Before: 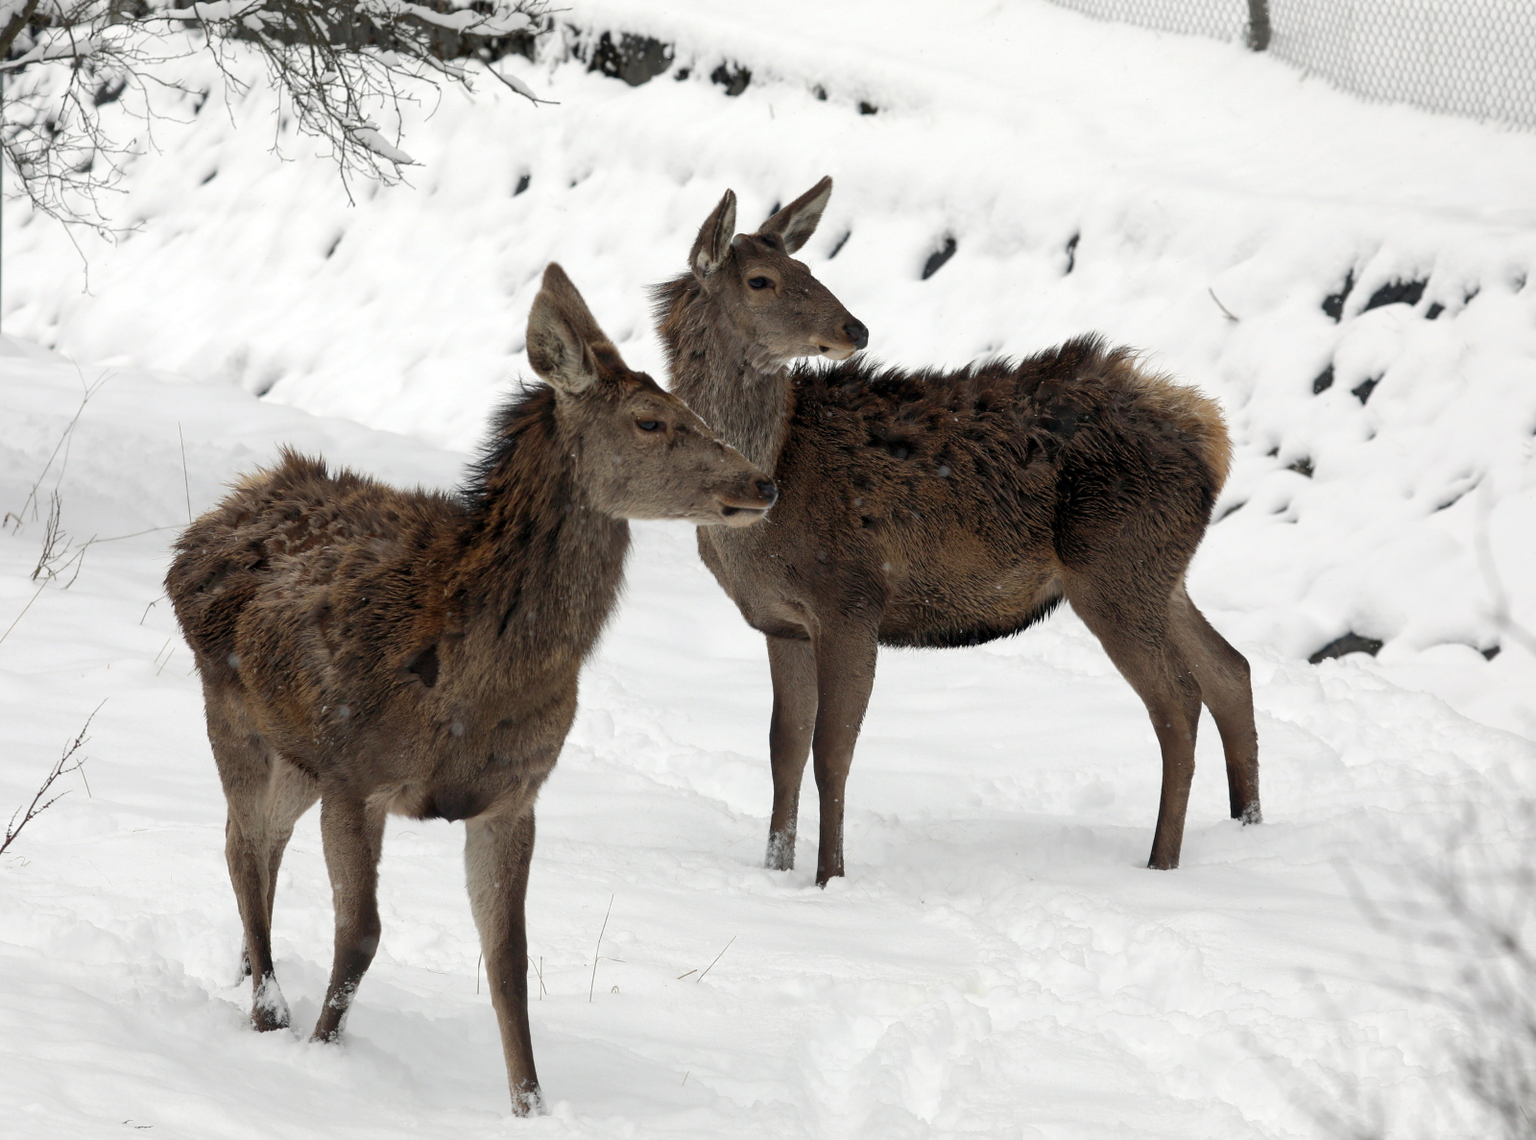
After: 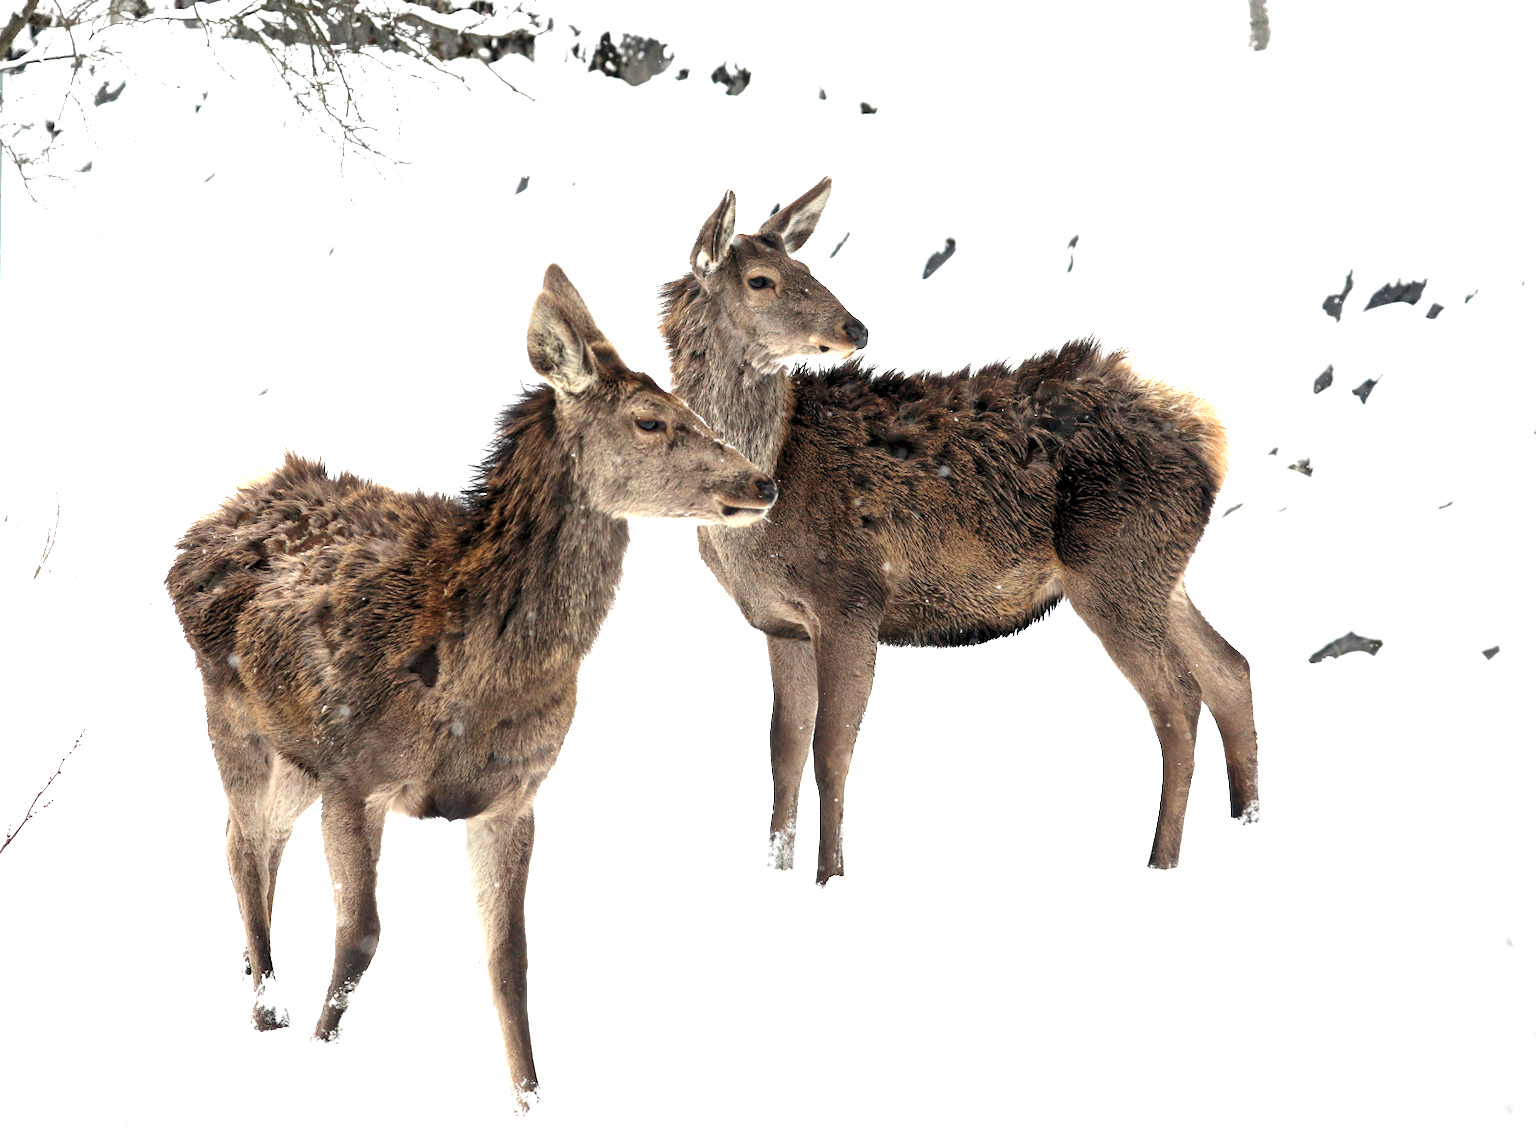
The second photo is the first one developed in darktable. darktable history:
exposure: black level correction 0, exposure 1.465 EV, compensate exposure bias true, compensate highlight preservation false
local contrast: highlights 106%, shadows 99%, detail 119%, midtone range 0.2
tone equalizer: -8 EV -0.379 EV, -7 EV -0.376 EV, -6 EV -0.361 EV, -5 EV -0.238 EV, -3 EV 0.226 EV, -2 EV 0.322 EV, -1 EV 0.405 EV, +0 EV 0.404 EV, edges refinement/feathering 500, mask exposure compensation -1.57 EV, preserve details no
